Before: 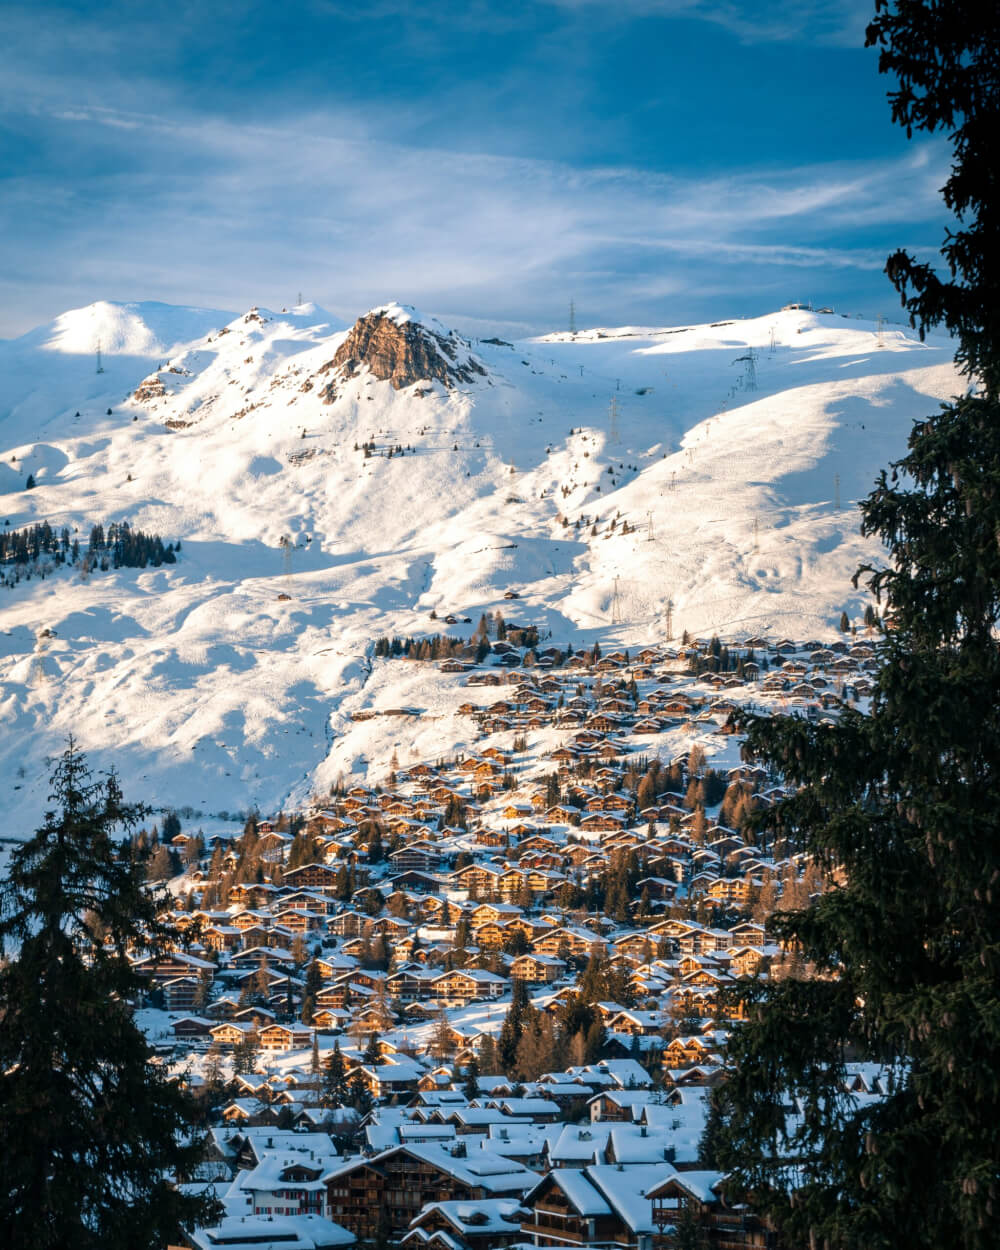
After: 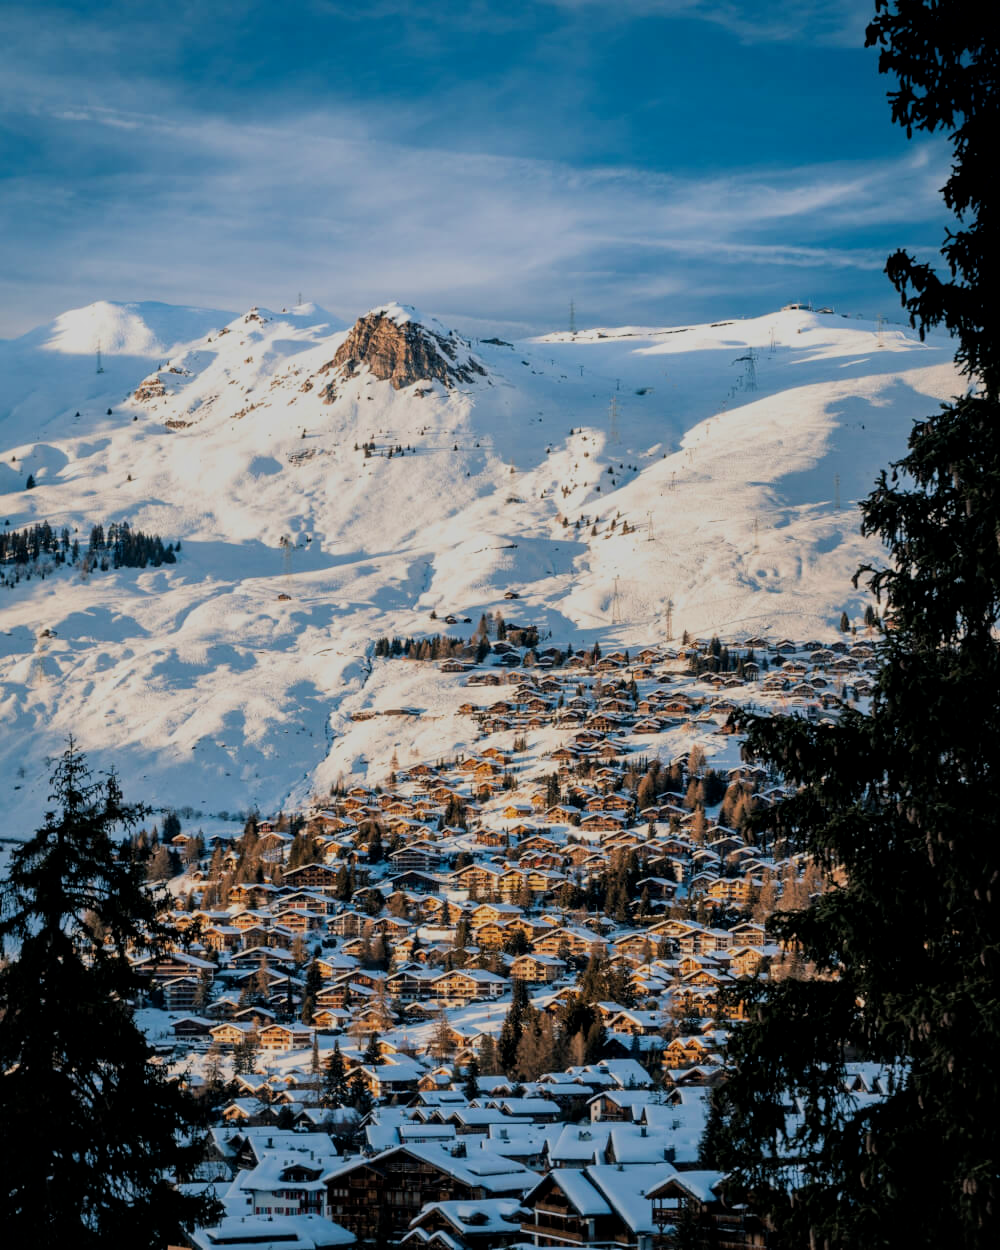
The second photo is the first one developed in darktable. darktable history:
filmic rgb: black relative exposure -7.15 EV, white relative exposure 5.36 EV, hardness 3.02, color science v6 (2022)
exposure: exposure -0.242 EV, compensate highlight preservation false
local contrast: mode bilateral grid, contrast 20, coarseness 50, detail 120%, midtone range 0.2
